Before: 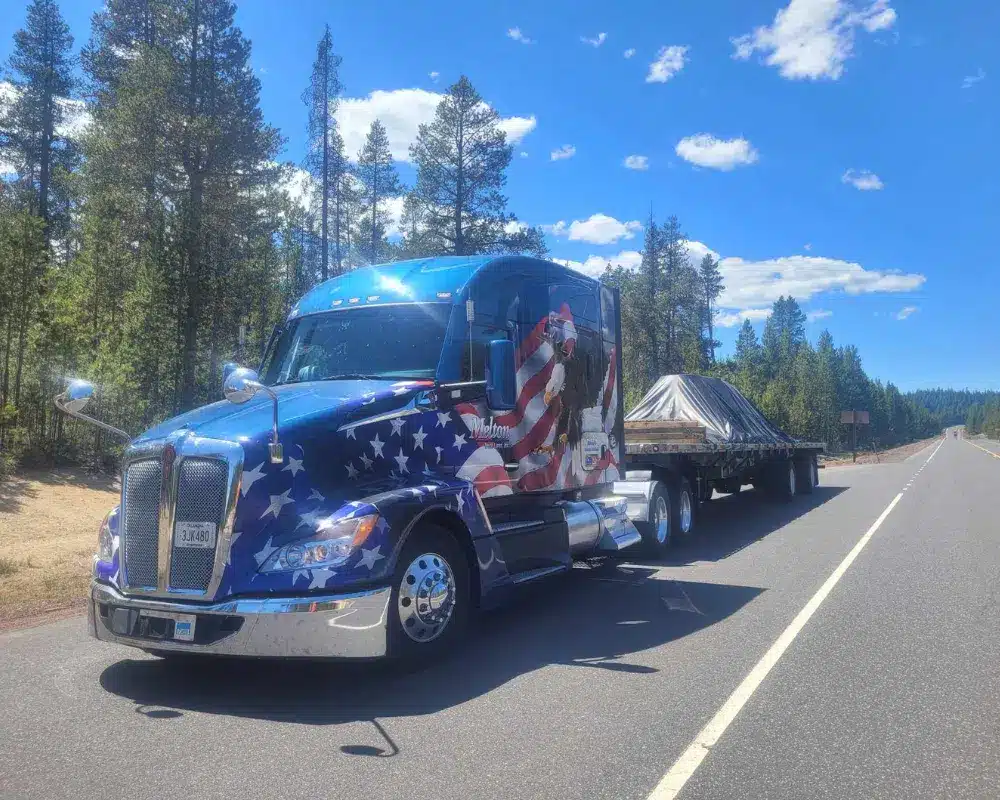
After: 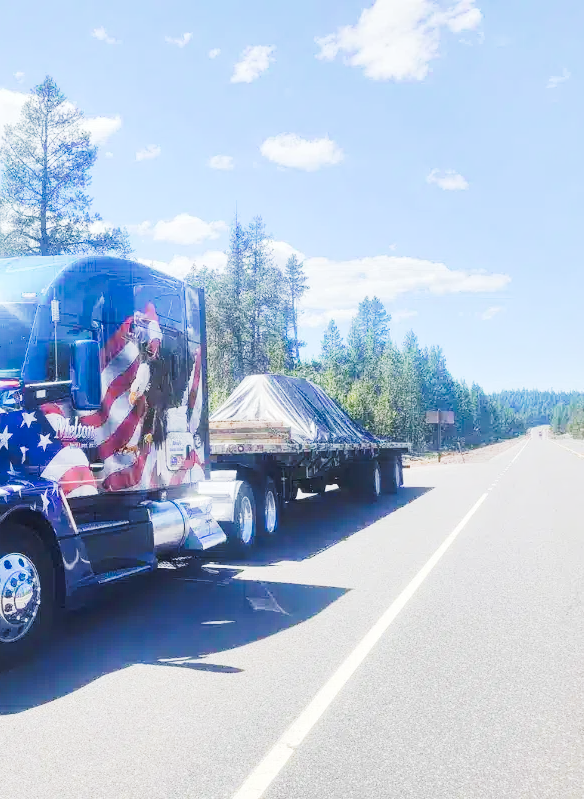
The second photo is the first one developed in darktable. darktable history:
tone curve: curves: ch0 [(0, 0) (0.003, 0.004) (0.011, 0.015) (0.025, 0.034) (0.044, 0.061) (0.069, 0.095) (0.1, 0.137) (0.136, 0.186) (0.177, 0.243) (0.224, 0.307) (0.277, 0.416) (0.335, 0.533) (0.399, 0.641) (0.468, 0.748) (0.543, 0.829) (0.623, 0.886) (0.709, 0.924) (0.801, 0.951) (0.898, 0.975) (1, 1)], preserve colors none
crop: left 41.553%
